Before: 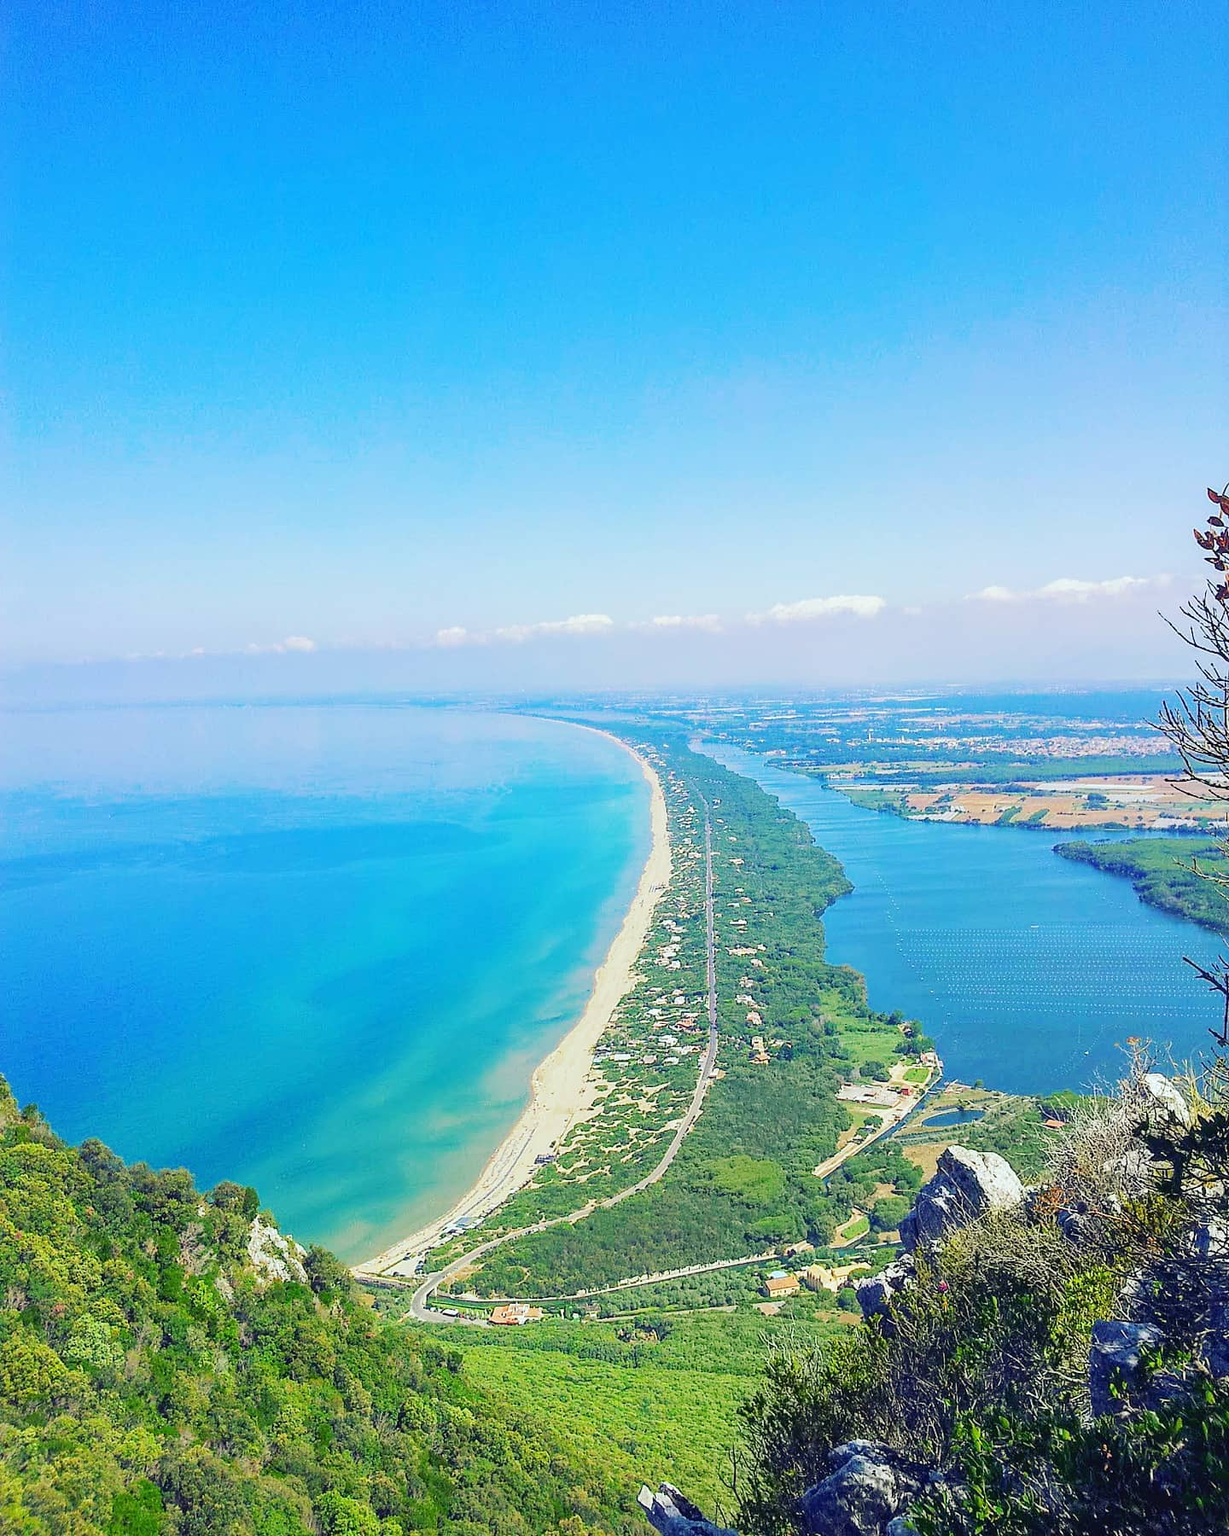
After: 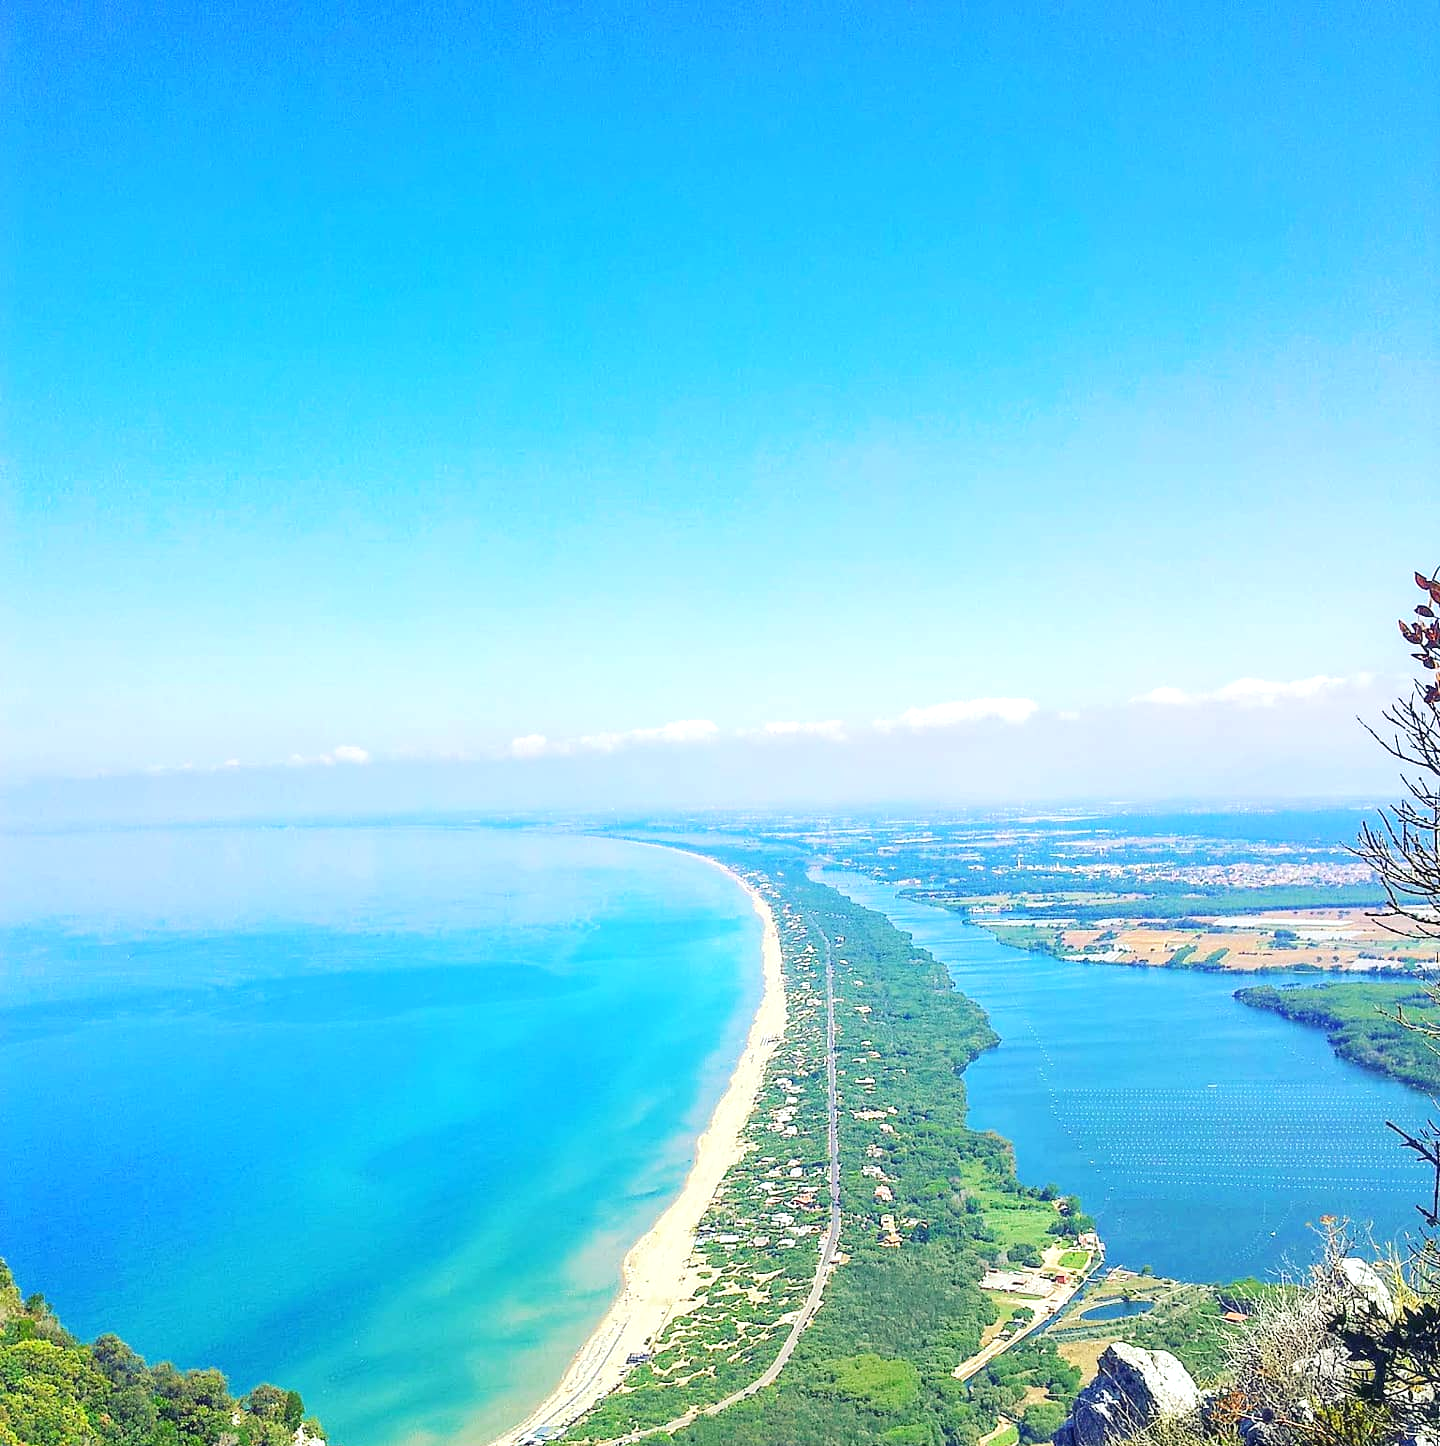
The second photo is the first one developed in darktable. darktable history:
crop: bottom 19.644%
exposure: black level correction 0, exposure 0.4 EV, compensate exposure bias true, compensate highlight preservation false
